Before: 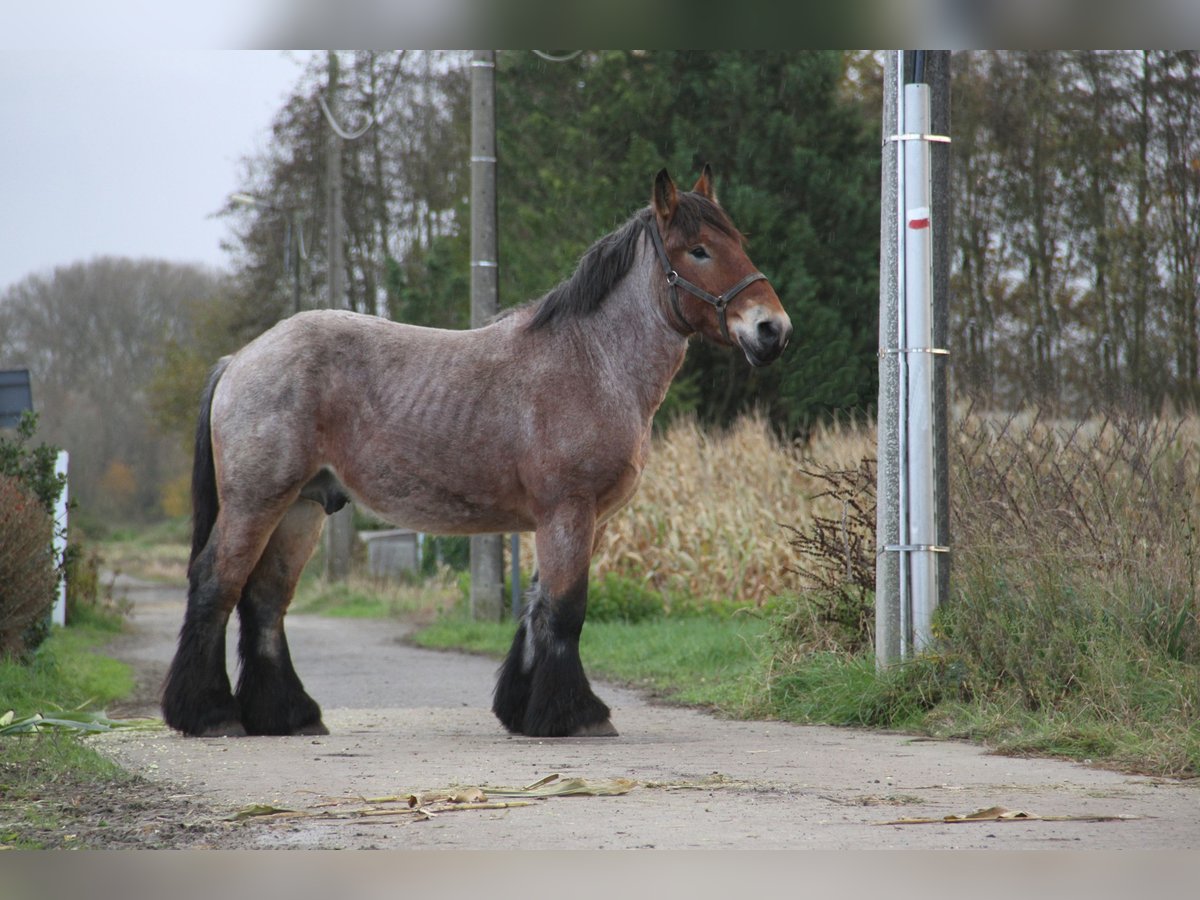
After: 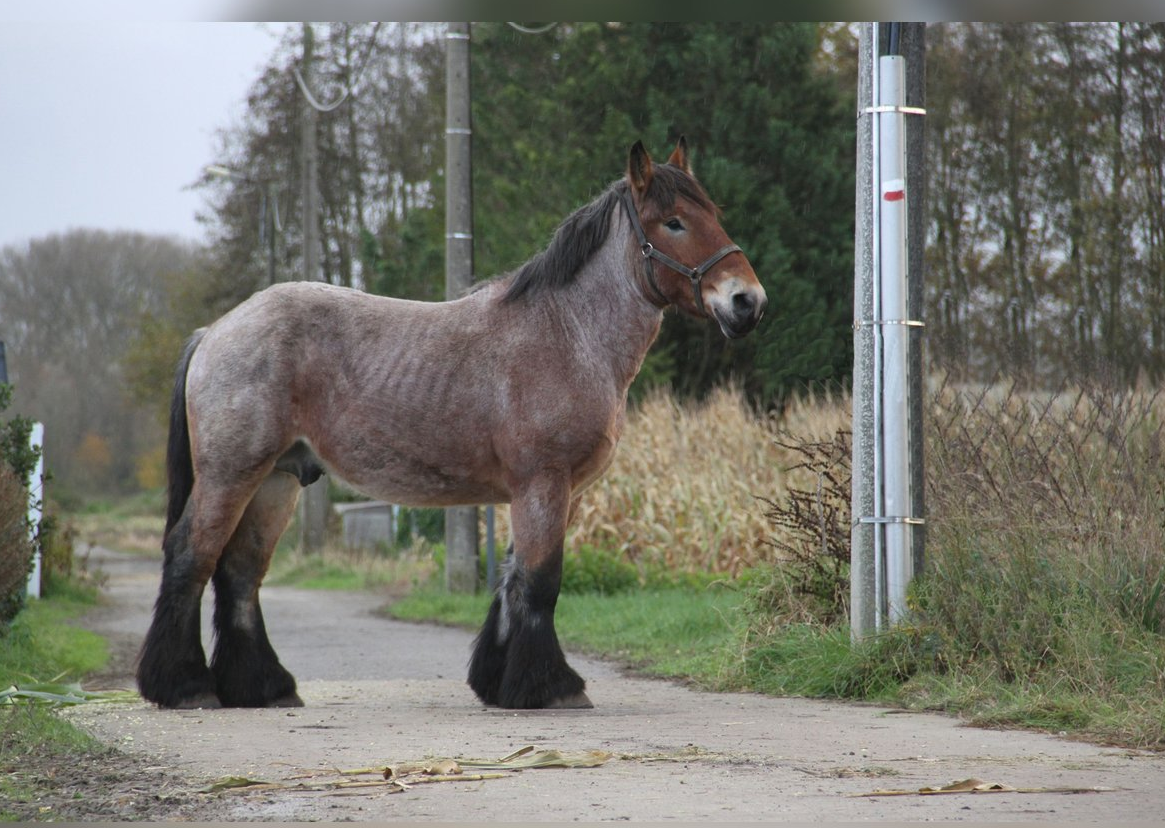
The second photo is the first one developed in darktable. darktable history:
crop: left 2.084%, top 3.114%, right 0.802%, bottom 4.877%
